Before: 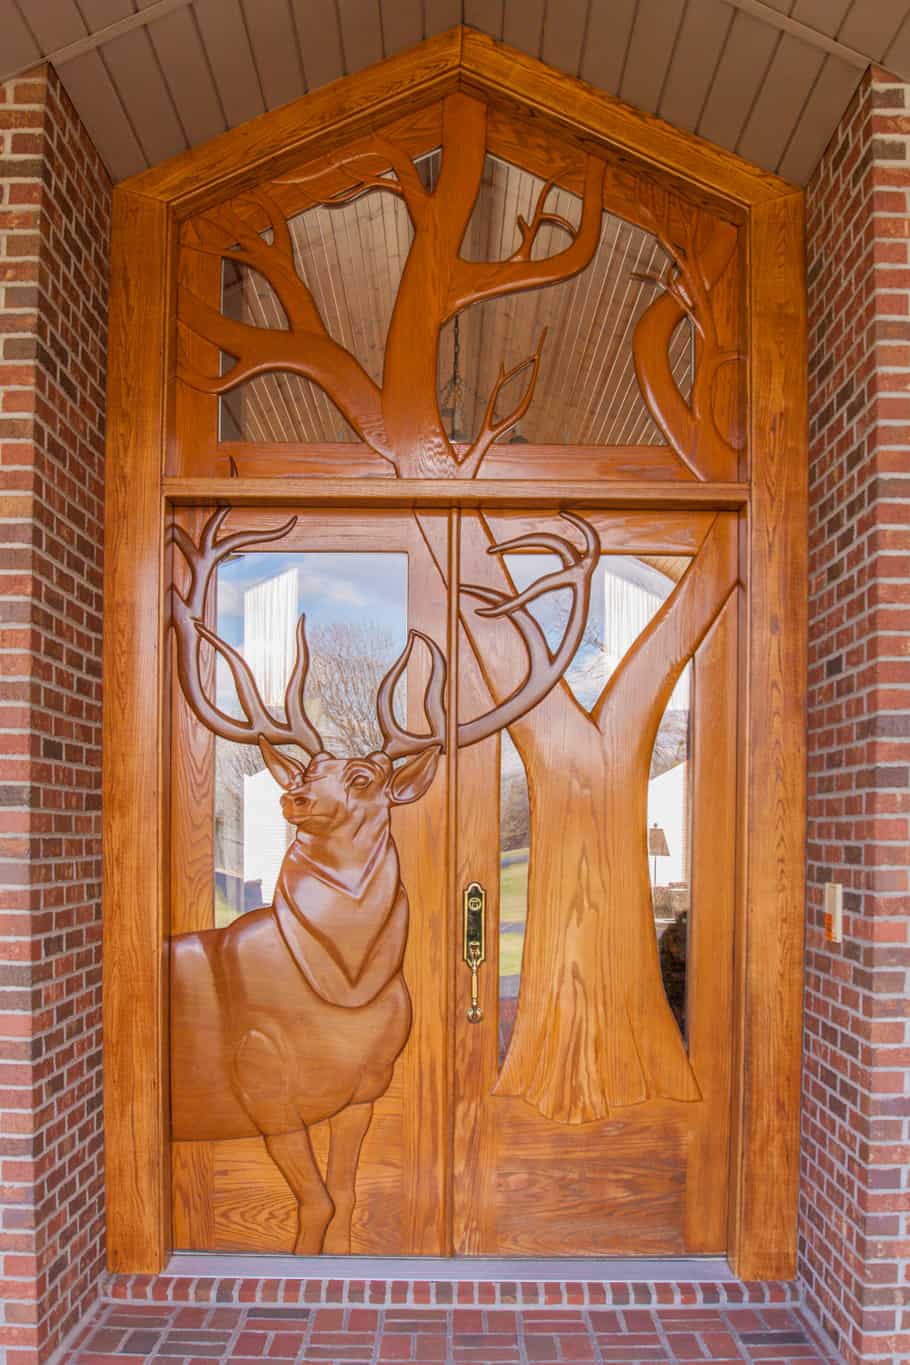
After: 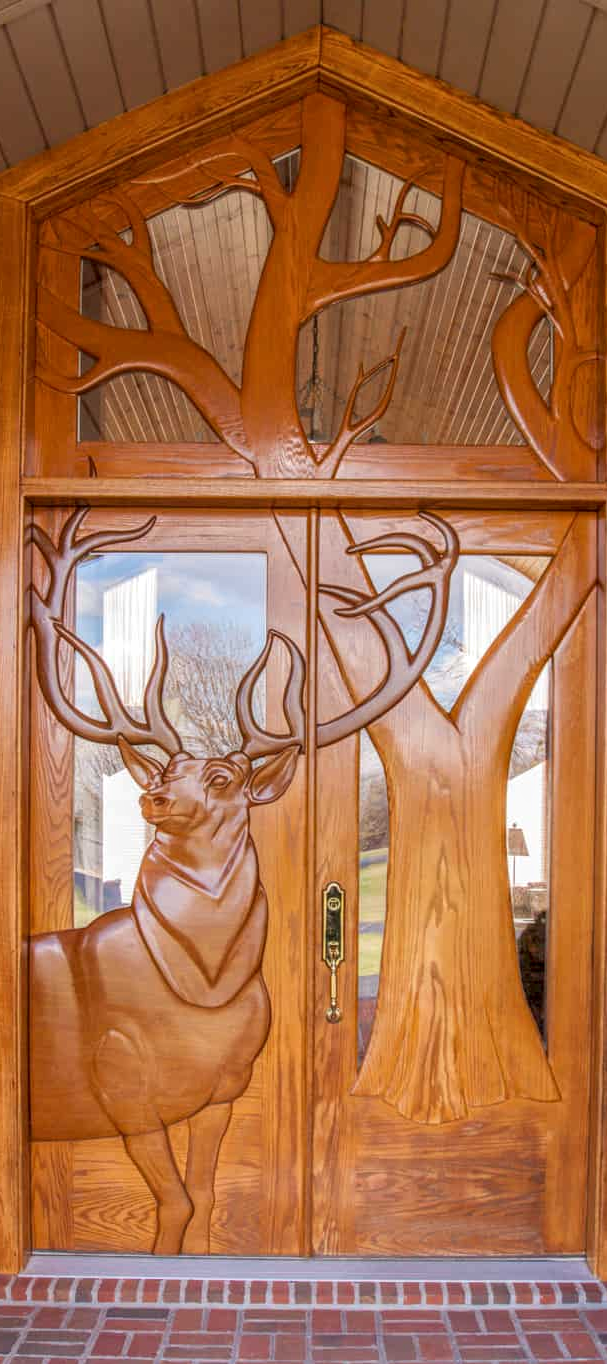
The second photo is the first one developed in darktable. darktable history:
crop and rotate: left 15.503%, right 17.7%
local contrast: on, module defaults
